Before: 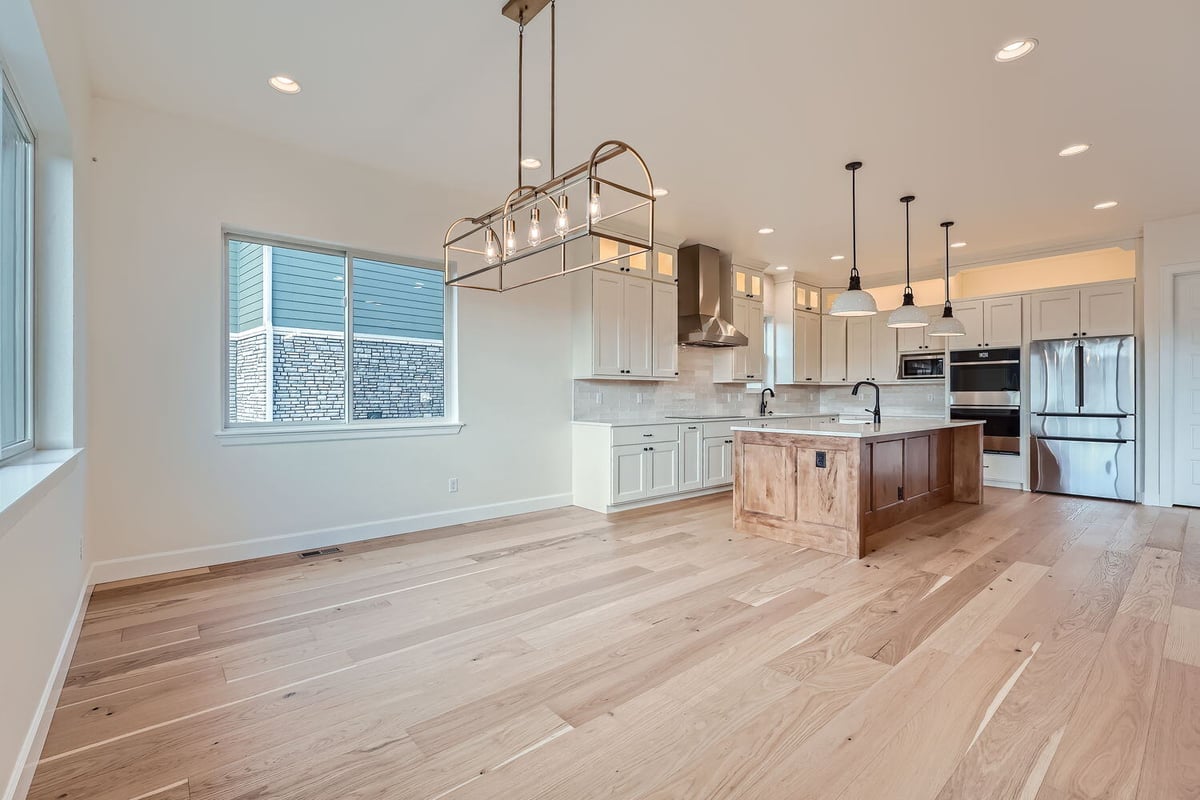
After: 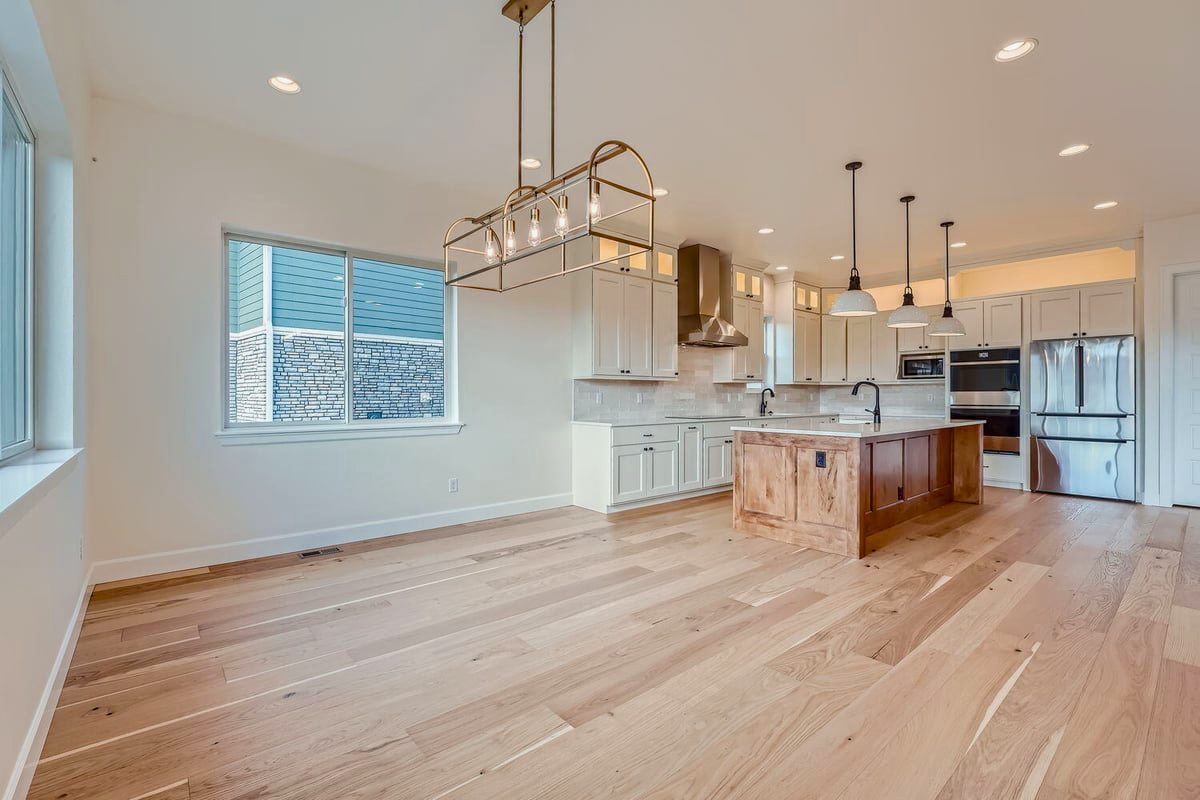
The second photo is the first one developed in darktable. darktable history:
local contrast: on, module defaults
color balance rgb: linear chroma grading › global chroma 15.165%, perceptual saturation grading › global saturation 20.535%, perceptual saturation grading › highlights -19.741%, perceptual saturation grading › shadows 29.745%, contrast -10.301%
